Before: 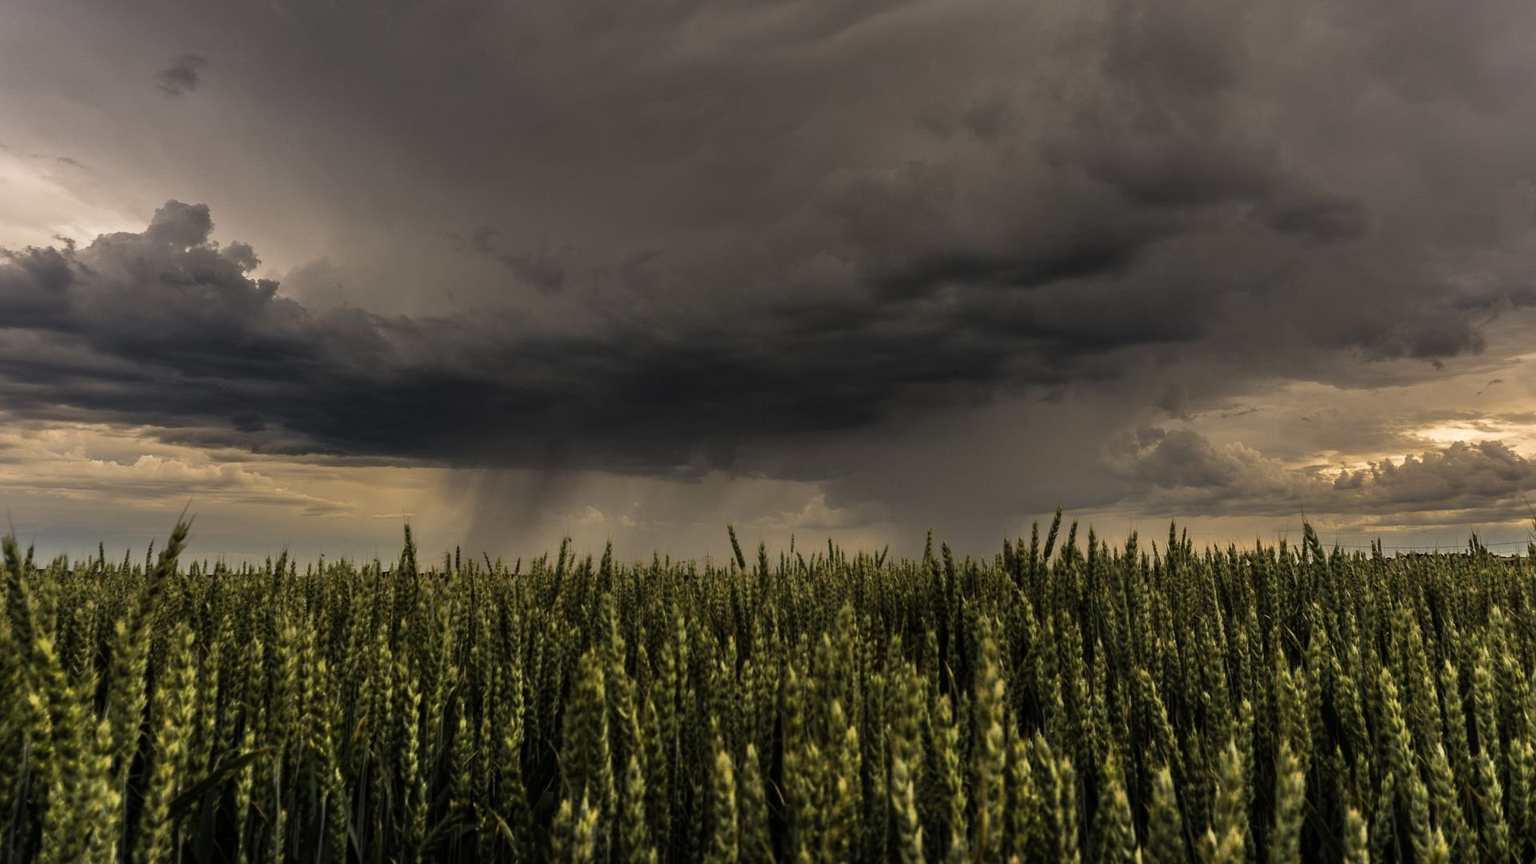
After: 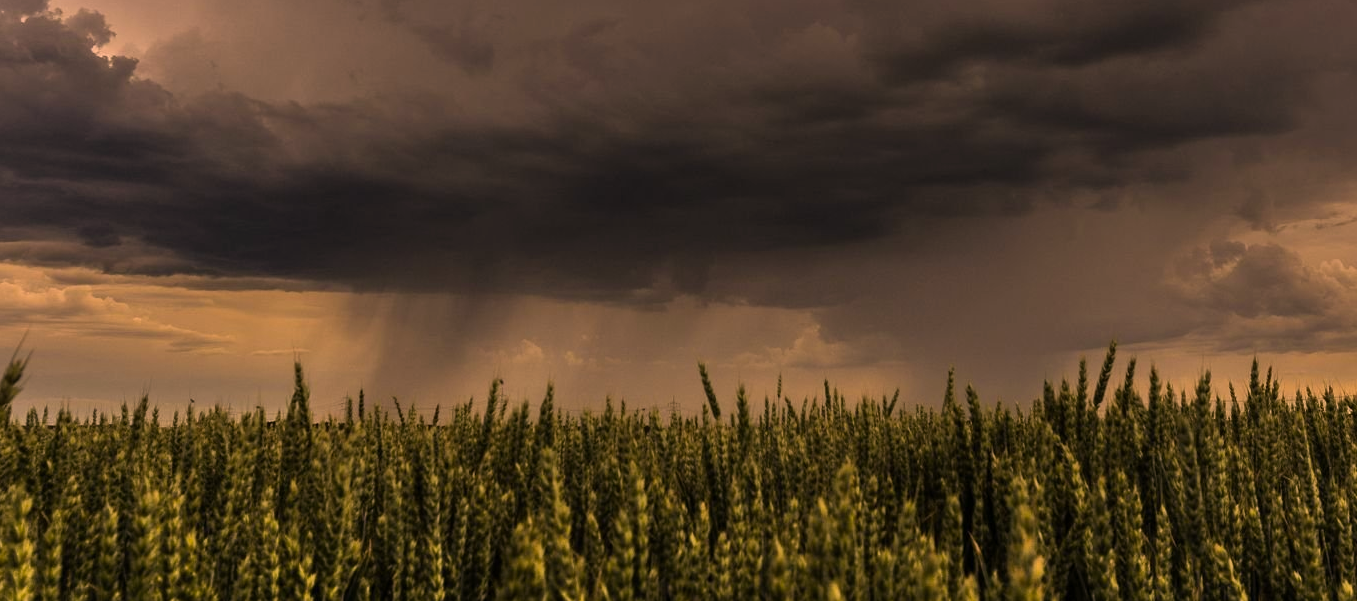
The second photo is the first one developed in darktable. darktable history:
color correction: highlights a* 21.57, highlights b* 21.98
crop: left 11.009%, top 27.14%, right 18.288%, bottom 17.205%
